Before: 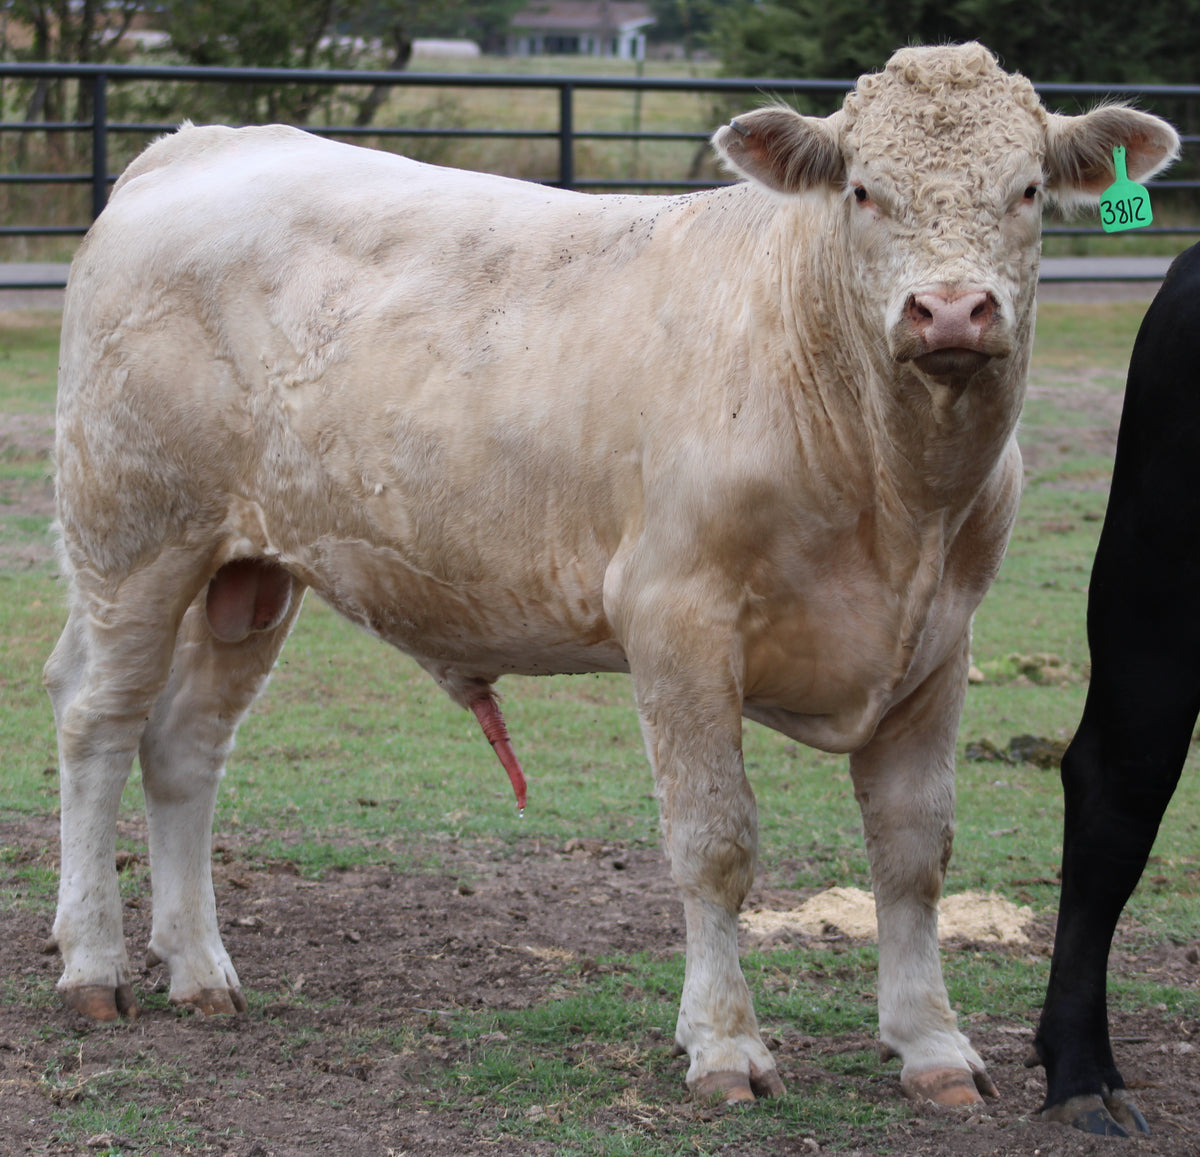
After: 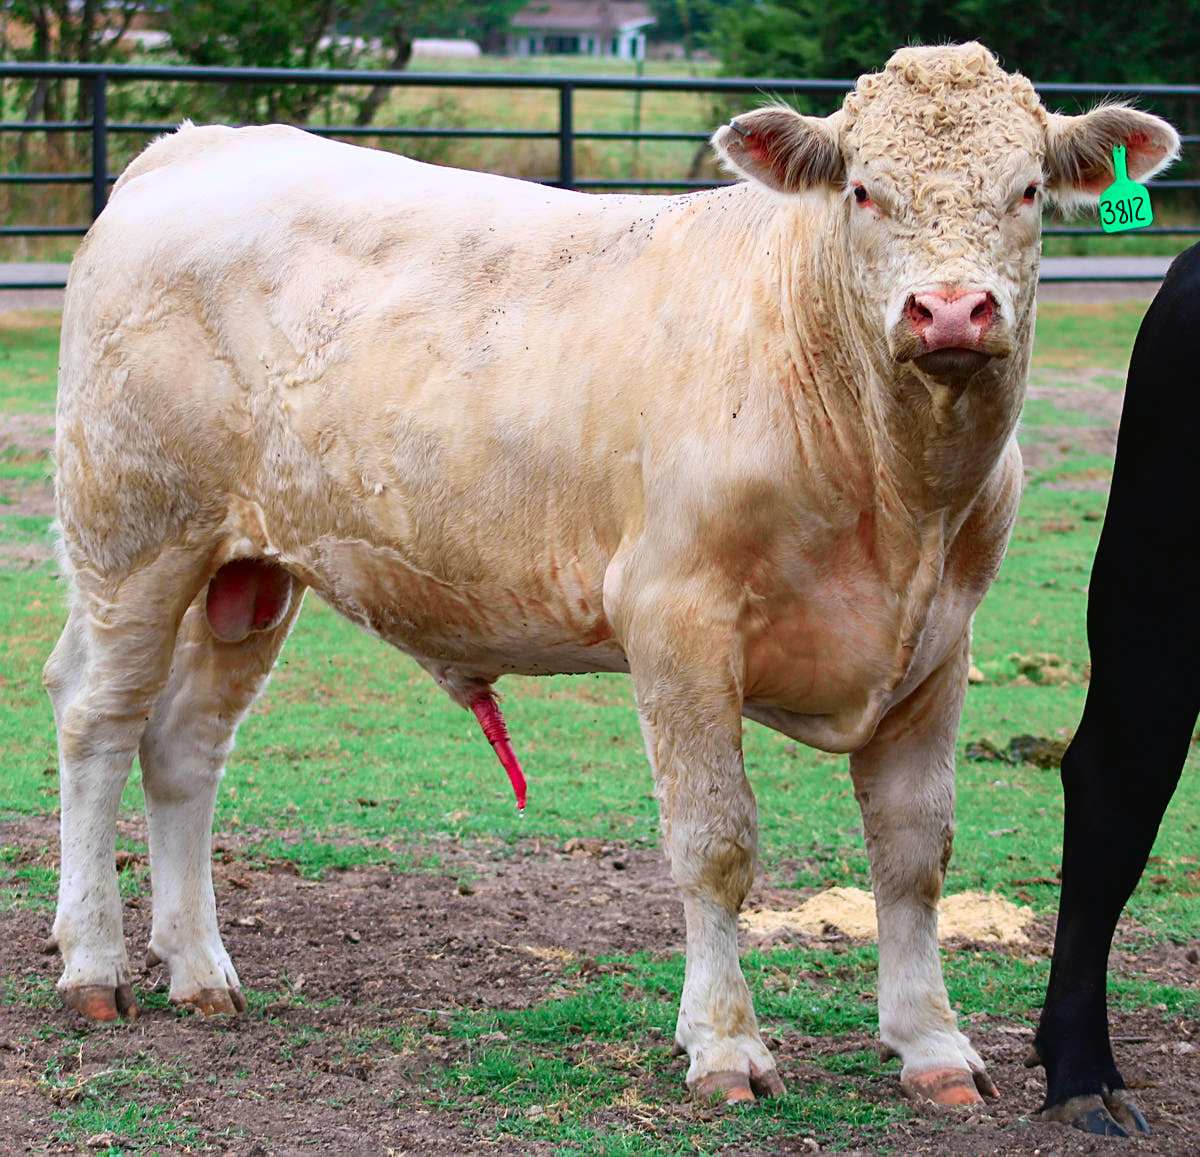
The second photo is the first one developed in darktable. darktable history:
sharpen: on, module defaults
color contrast: green-magenta contrast 1.73, blue-yellow contrast 1.15
tone curve: curves: ch0 [(0, 0.024) (0.049, 0.038) (0.176, 0.162) (0.311, 0.337) (0.416, 0.471) (0.565, 0.658) (0.817, 0.911) (1, 1)]; ch1 [(0, 0) (0.351, 0.347) (0.446, 0.42) (0.481, 0.463) (0.504, 0.504) (0.522, 0.521) (0.546, 0.563) (0.622, 0.664) (0.728, 0.786) (1, 1)]; ch2 [(0, 0) (0.327, 0.324) (0.427, 0.413) (0.458, 0.444) (0.502, 0.504) (0.526, 0.539) (0.547, 0.581) (0.601, 0.61) (0.76, 0.765) (1, 1)], color space Lab, independent channels, preserve colors none
